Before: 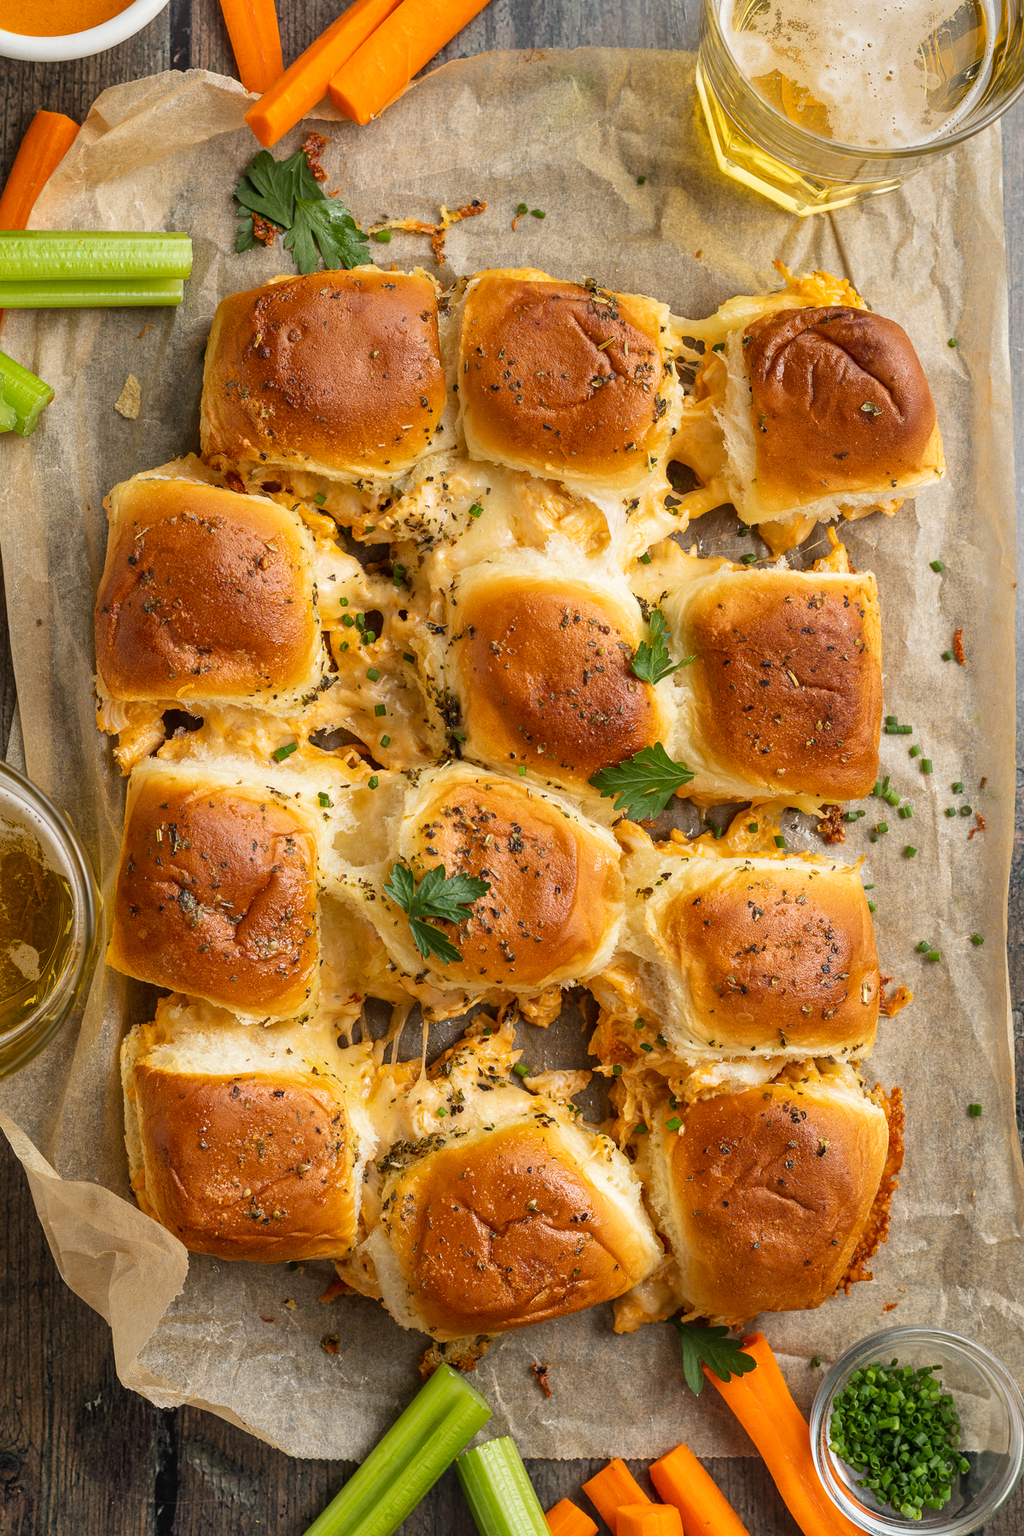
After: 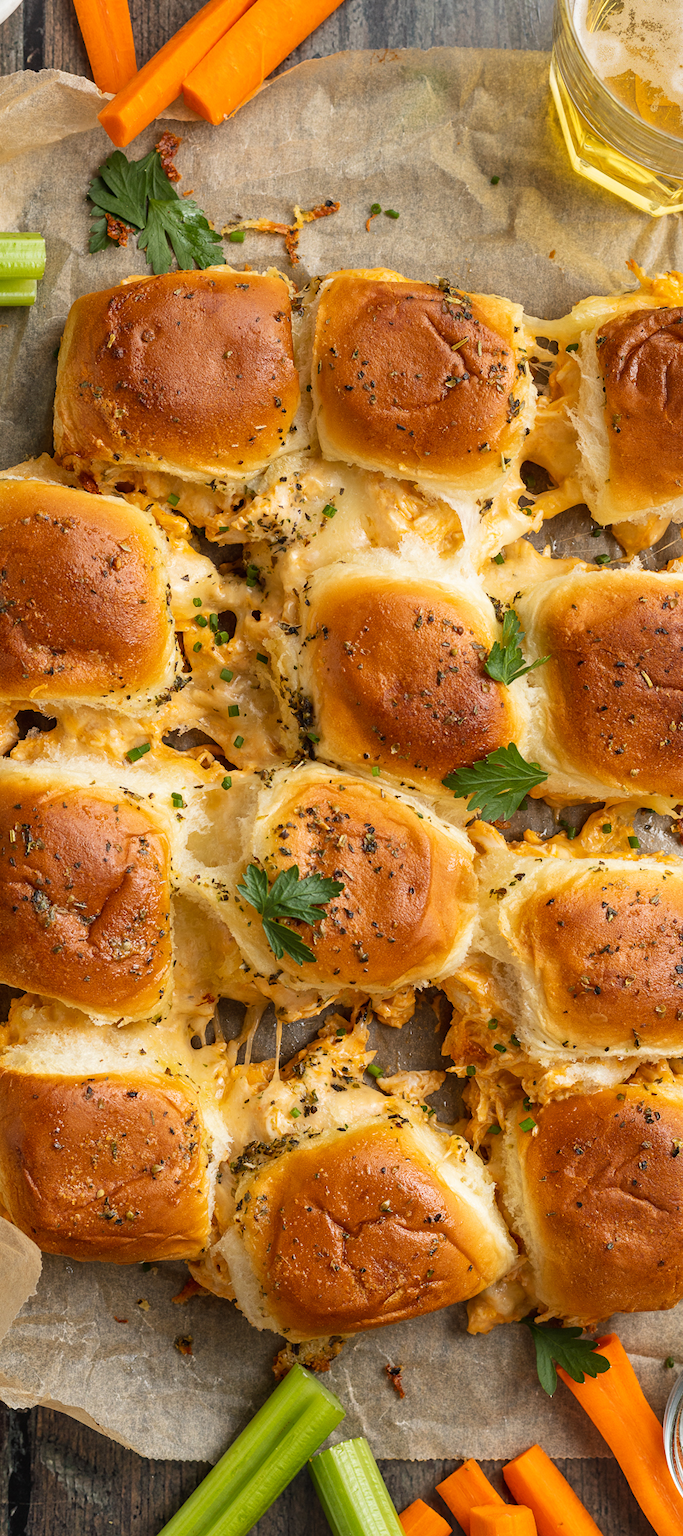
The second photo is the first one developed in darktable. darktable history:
crop and rotate: left 14.382%, right 18.927%
